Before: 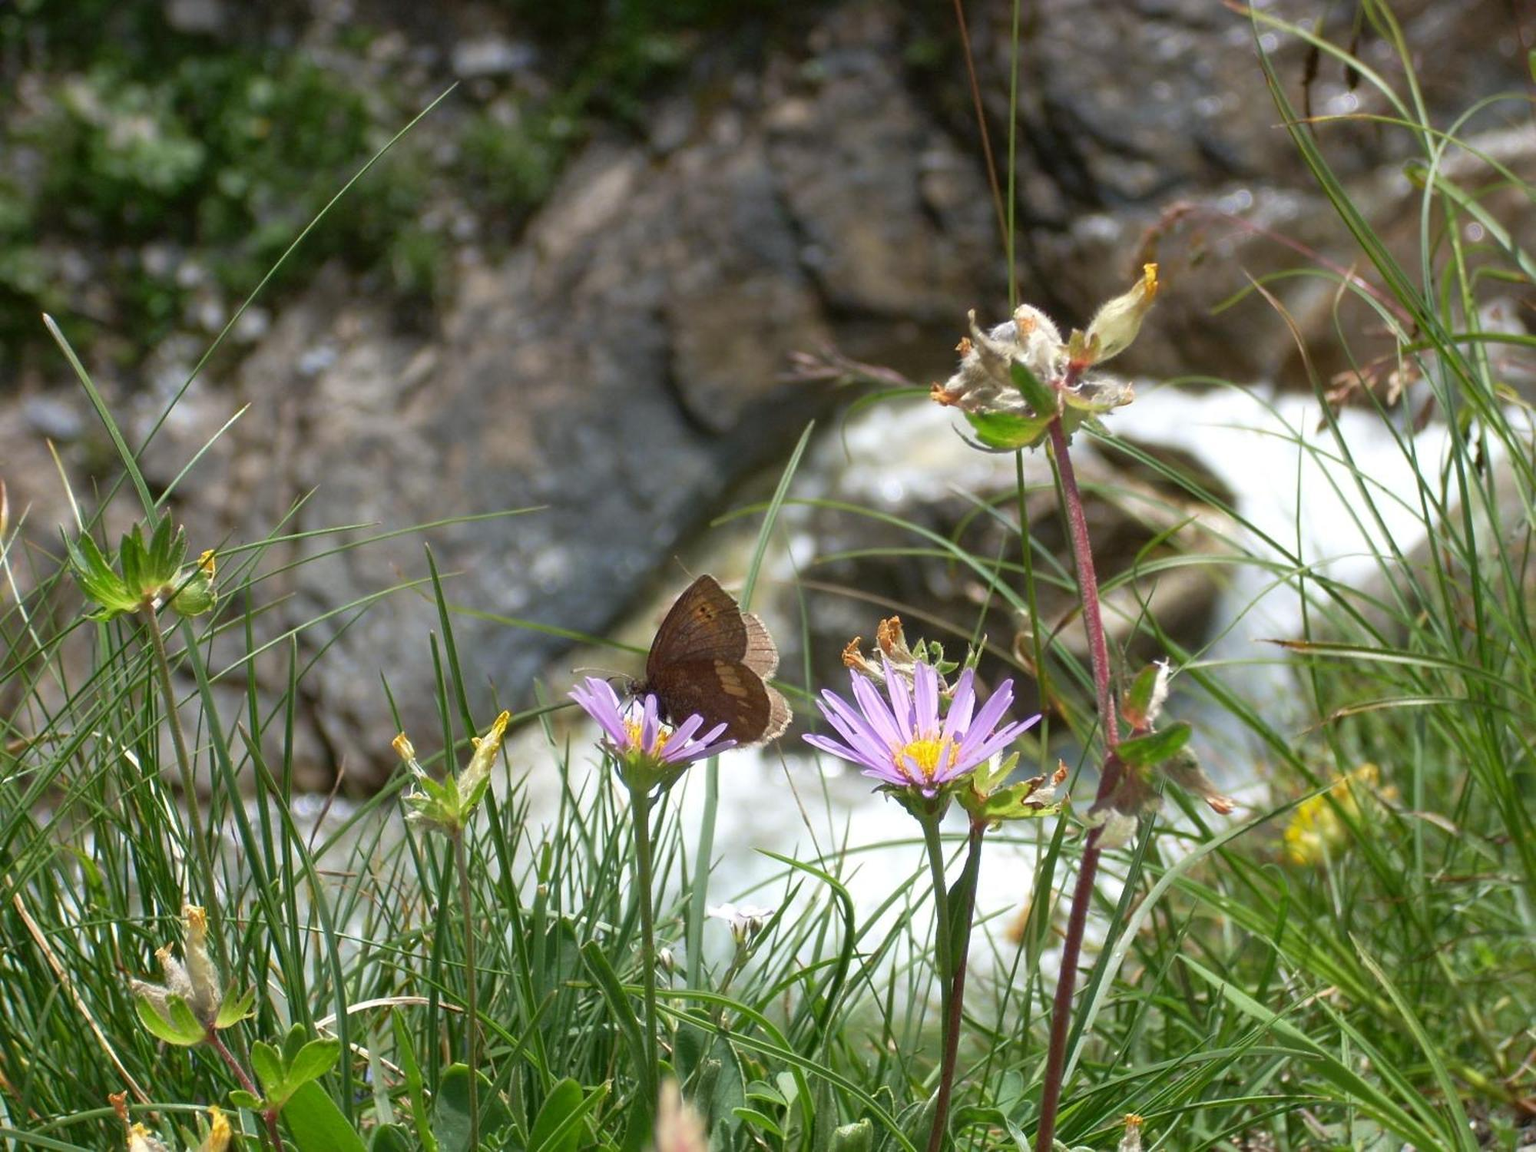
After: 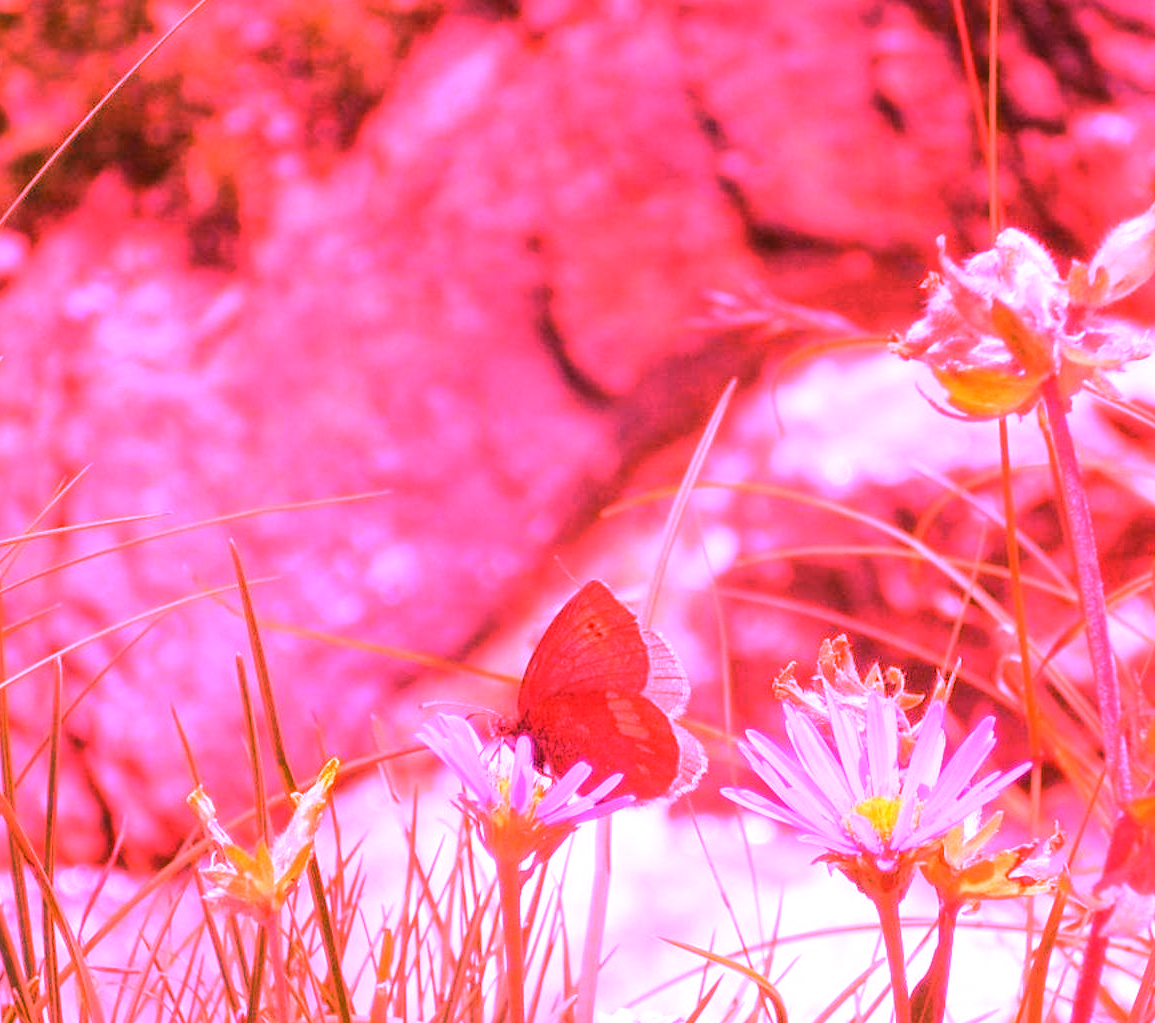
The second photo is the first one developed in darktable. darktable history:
white balance: red 4.26, blue 1.802
crop: left 16.202%, top 11.208%, right 26.045%, bottom 20.557%
